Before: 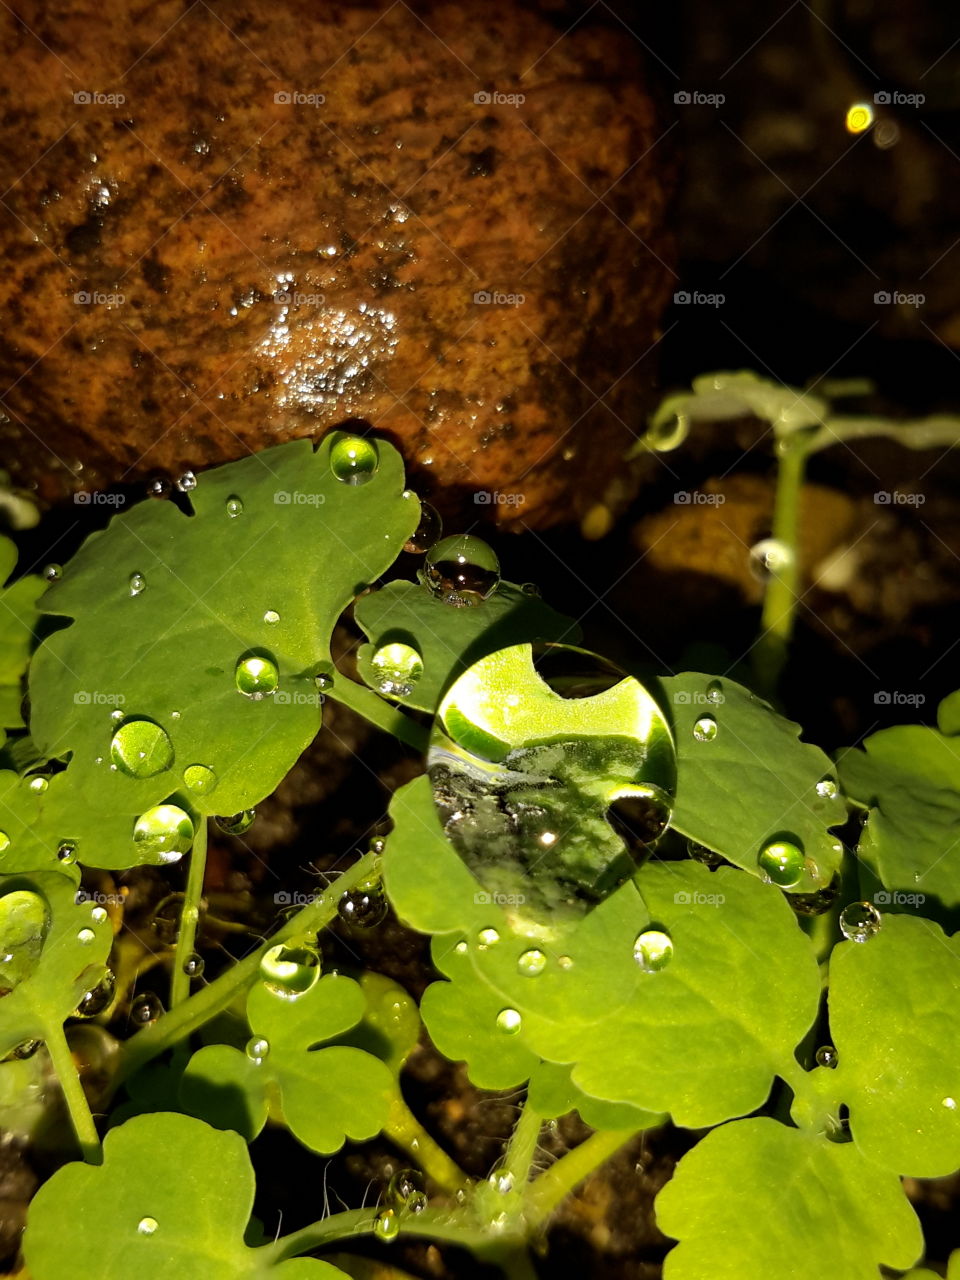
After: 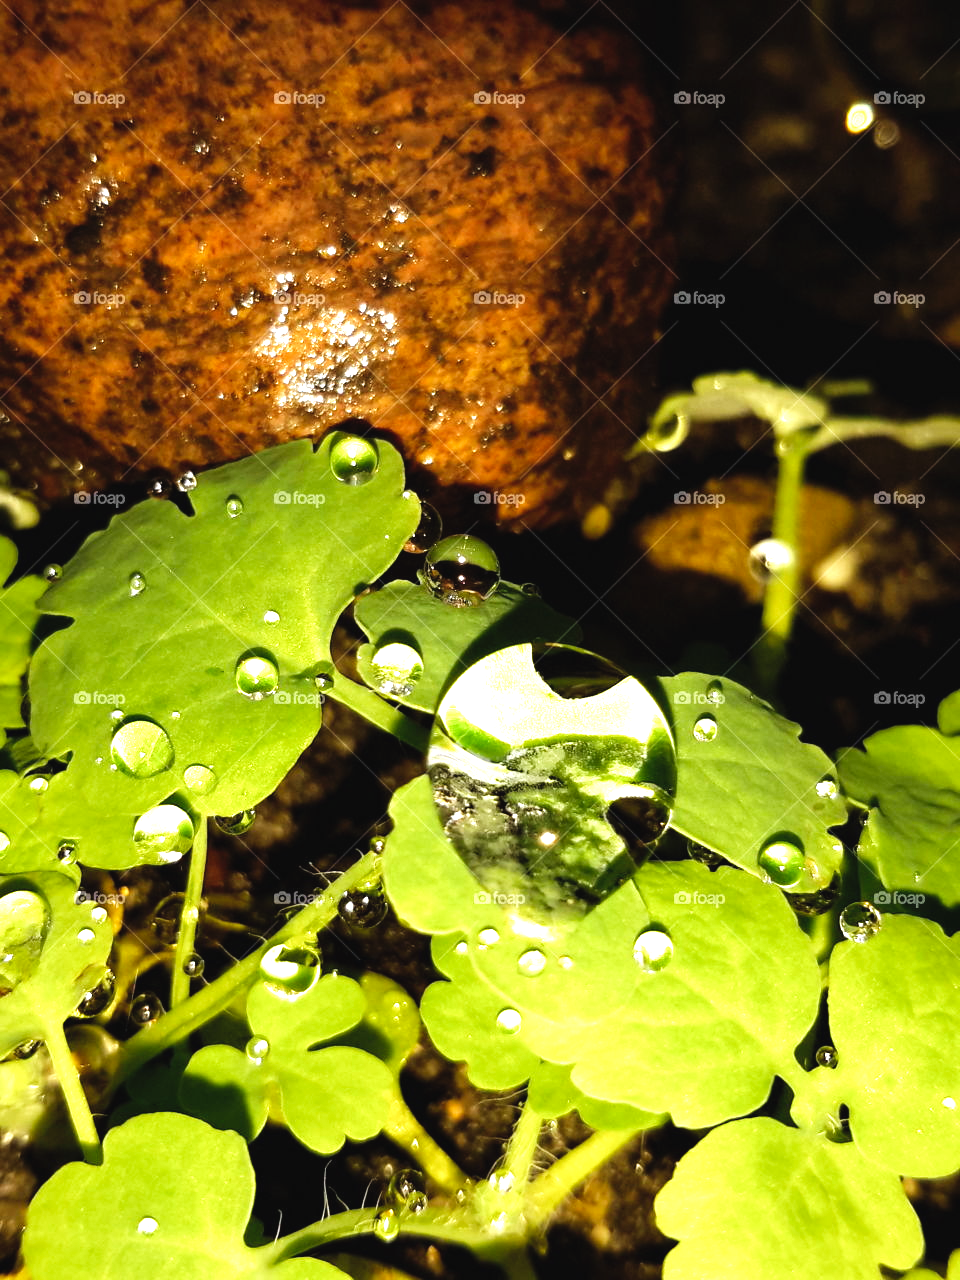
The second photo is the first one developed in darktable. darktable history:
levels: white 99.89%, levels [0, 0.352, 0.703]
exposure: black level correction -0.004, exposure 0.057 EV, compensate exposure bias true, compensate highlight preservation false
filmic rgb: black relative exposure -11.39 EV, white relative exposure 3.23 EV, hardness 6.82, add noise in highlights 0.001, preserve chrominance no, color science v3 (2019), use custom middle-gray values true, iterations of high-quality reconstruction 0, contrast in highlights soft
